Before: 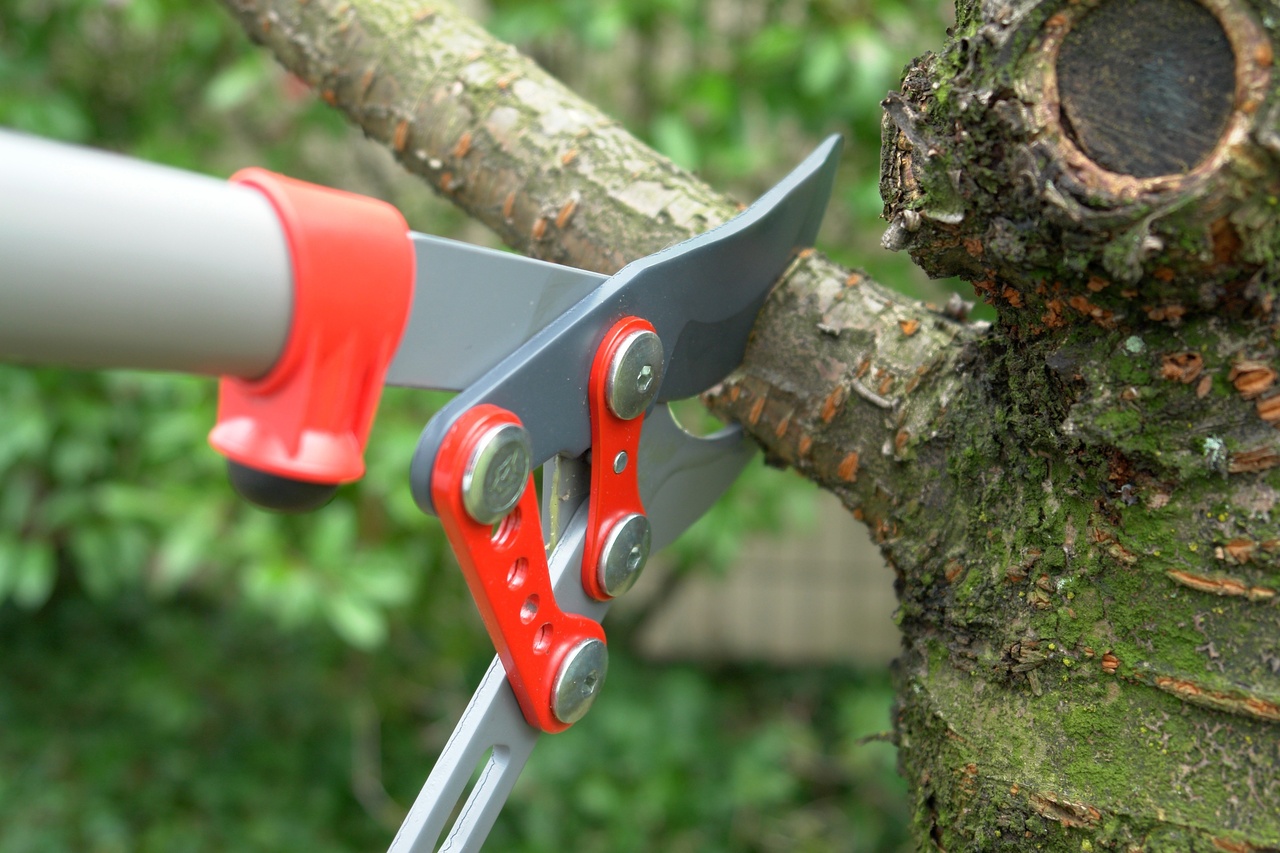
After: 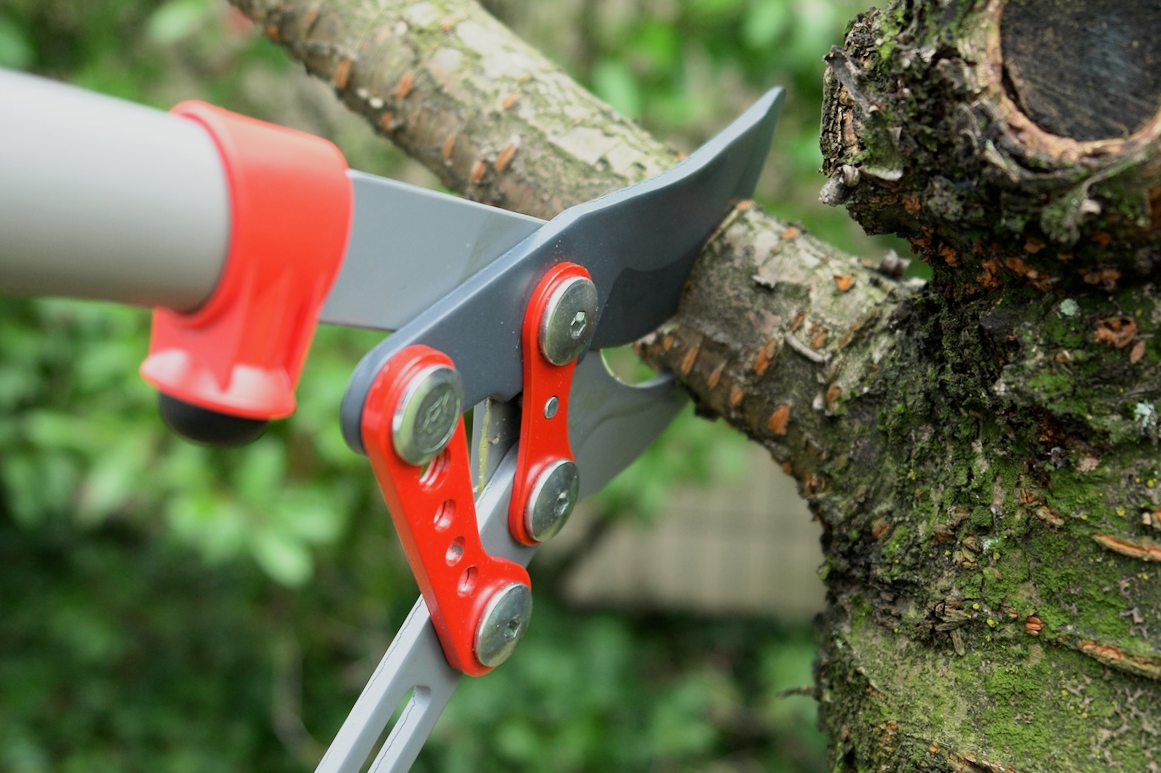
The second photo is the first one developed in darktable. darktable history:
filmic rgb: black relative exposure -7.5 EV, white relative exposure 5 EV, hardness 3.31, contrast 1.3, contrast in shadows safe
crop and rotate: angle -1.96°, left 3.097%, top 4.154%, right 1.586%, bottom 0.529%
